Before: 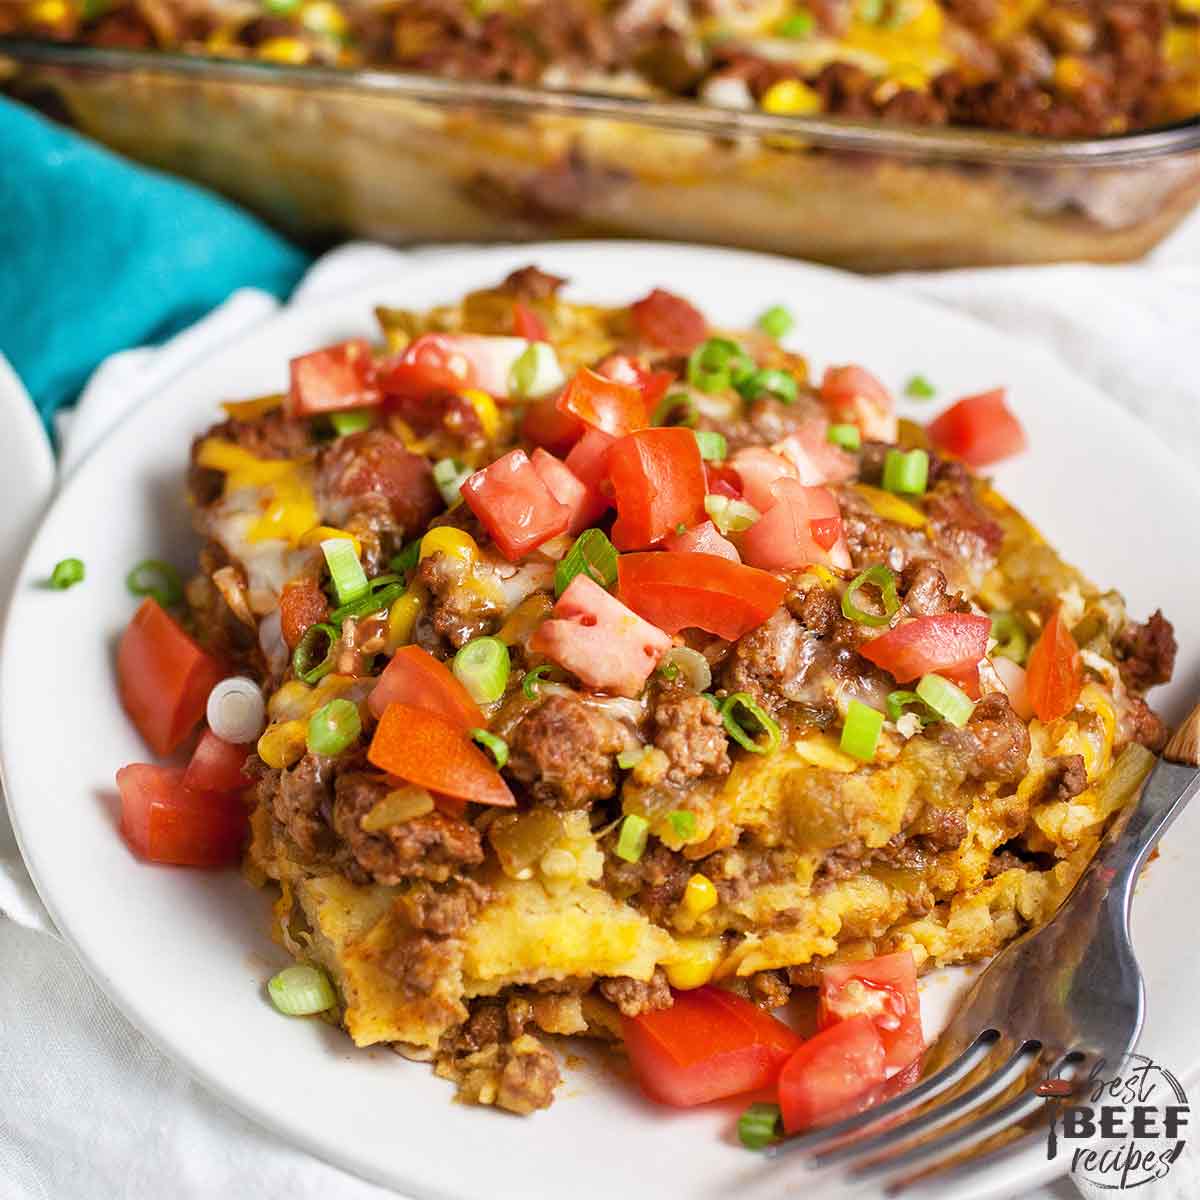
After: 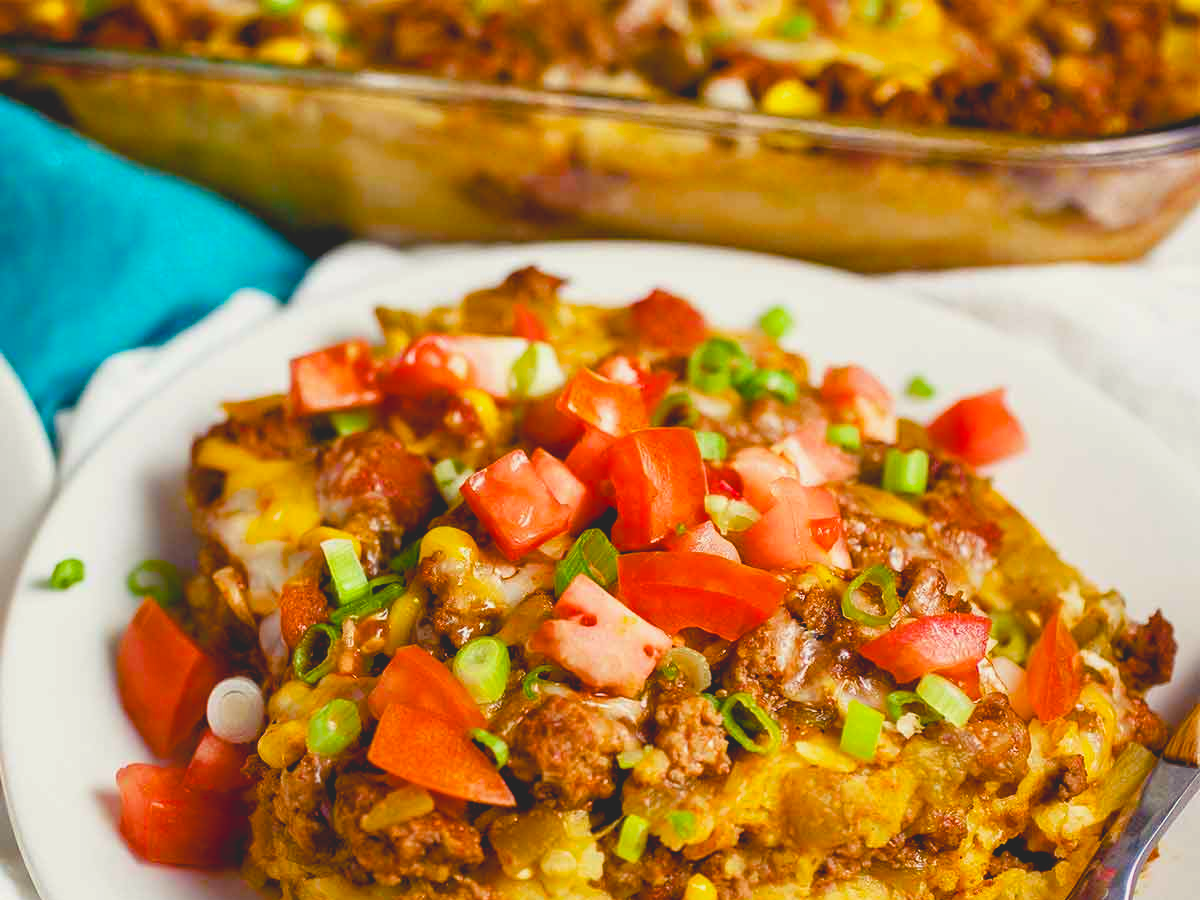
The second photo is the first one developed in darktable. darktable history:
contrast brightness saturation: contrast -0.28
crop: bottom 24.967%
color balance rgb: shadows lift › luminance -21.66%, shadows lift › chroma 6.57%, shadows lift › hue 270°, power › chroma 0.68%, power › hue 60°, highlights gain › luminance 6.08%, highlights gain › chroma 1.33%, highlights gain › hue 90°, global offset › luminance -0.87%, perceptual saturation grading › global saturation 26.86%, perceptual saturation grading › highlights -28.39%, perceptual saturation grading › mid-tones 15.22%, perceptual saturation grading › shadows 33.98%, perceptual brilliance grading › highlights 10%, perceptual brilliance grading › mid-tones 5%
